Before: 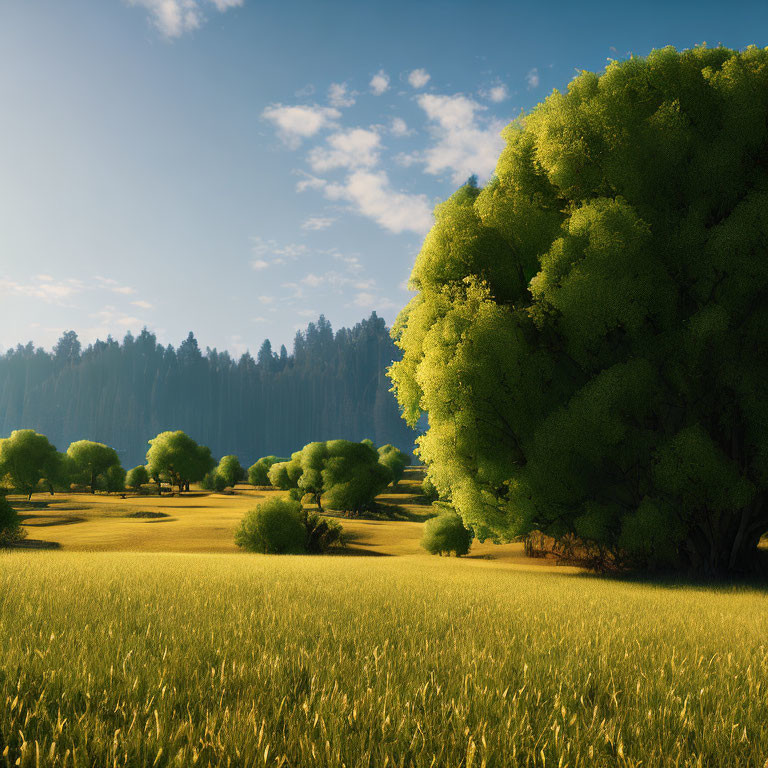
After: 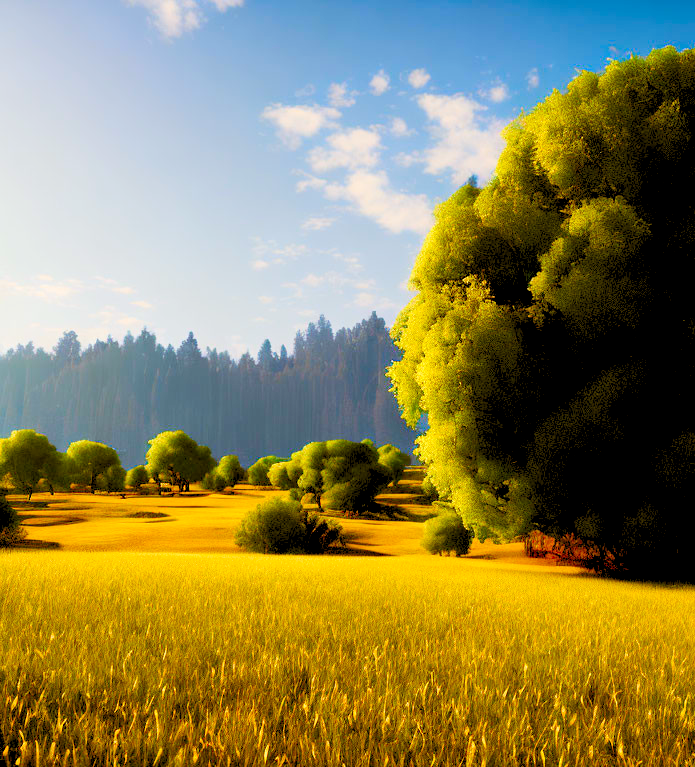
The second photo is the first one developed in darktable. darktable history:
crop: right 9.496%, bottom 0.02%
levels: levels [0.072, 0.414, 0.976]
contrast brightness saturation: contrast 0.133, brightness -0.048, saturation 0.152
color balance rgb: shadows lift › chroma 4.719%, shadows lift › hue 26.08°, power › chroma 1.035%, power › hue 28.32°, perceptual saturation grading › global saturation 23.952%, perceptual saturation grading › highlights -24.42%, perceptual saturation grading › mid-tones 24.573%, perceptual saturation grading › shadows 39.358%
